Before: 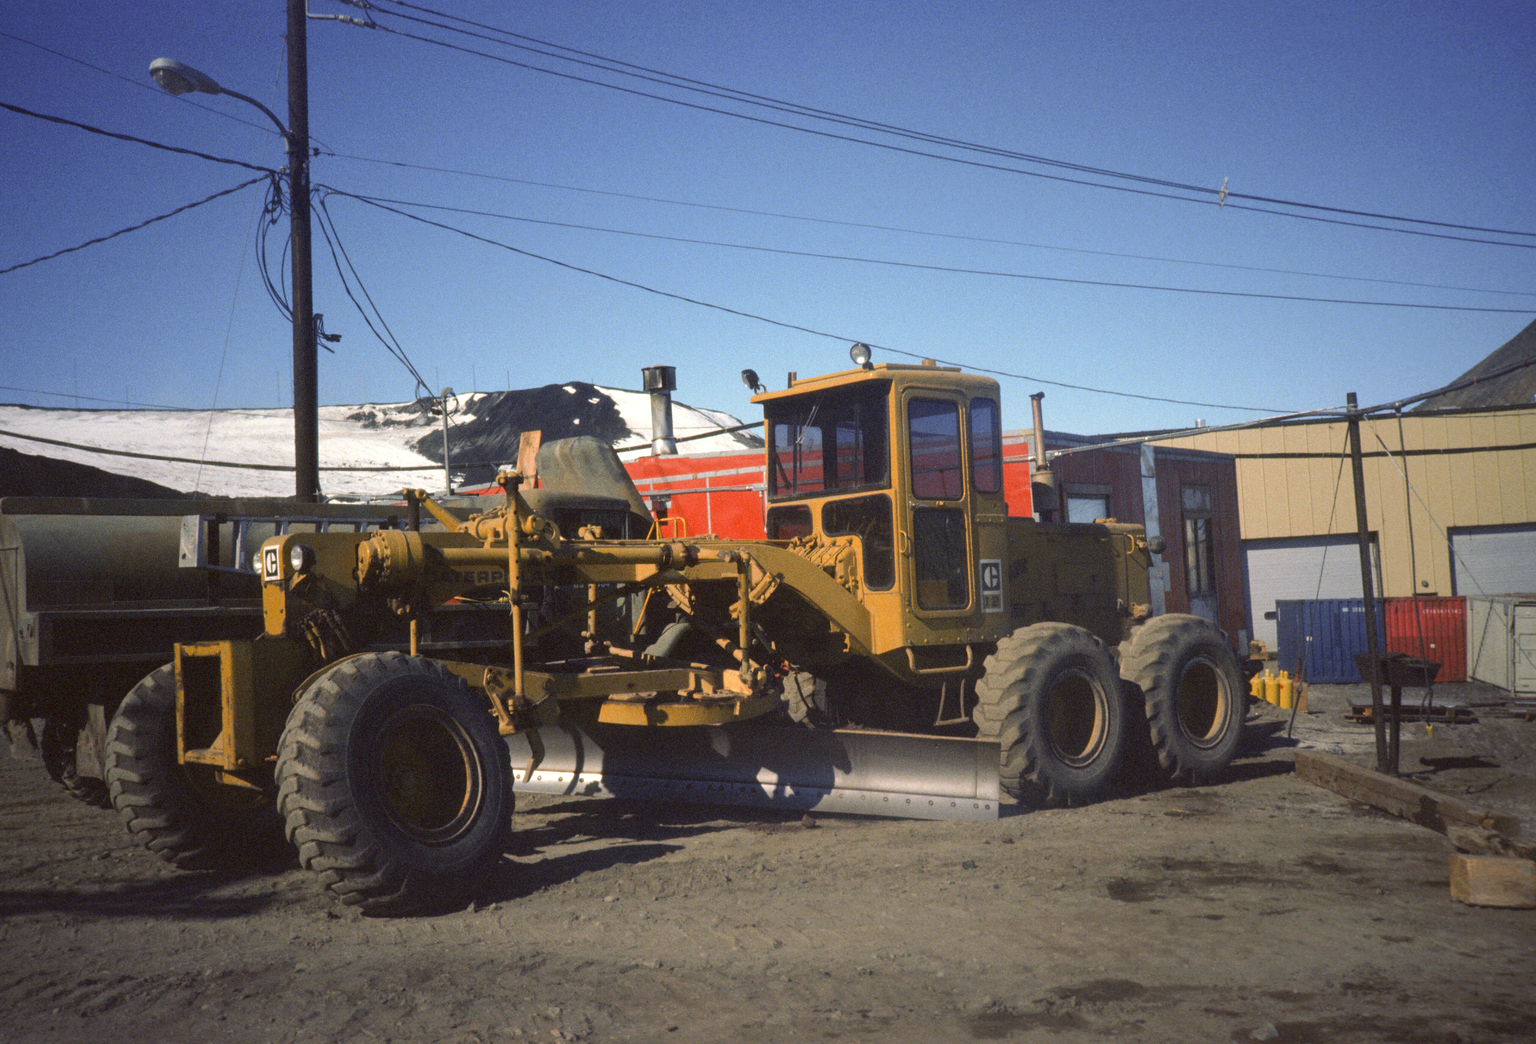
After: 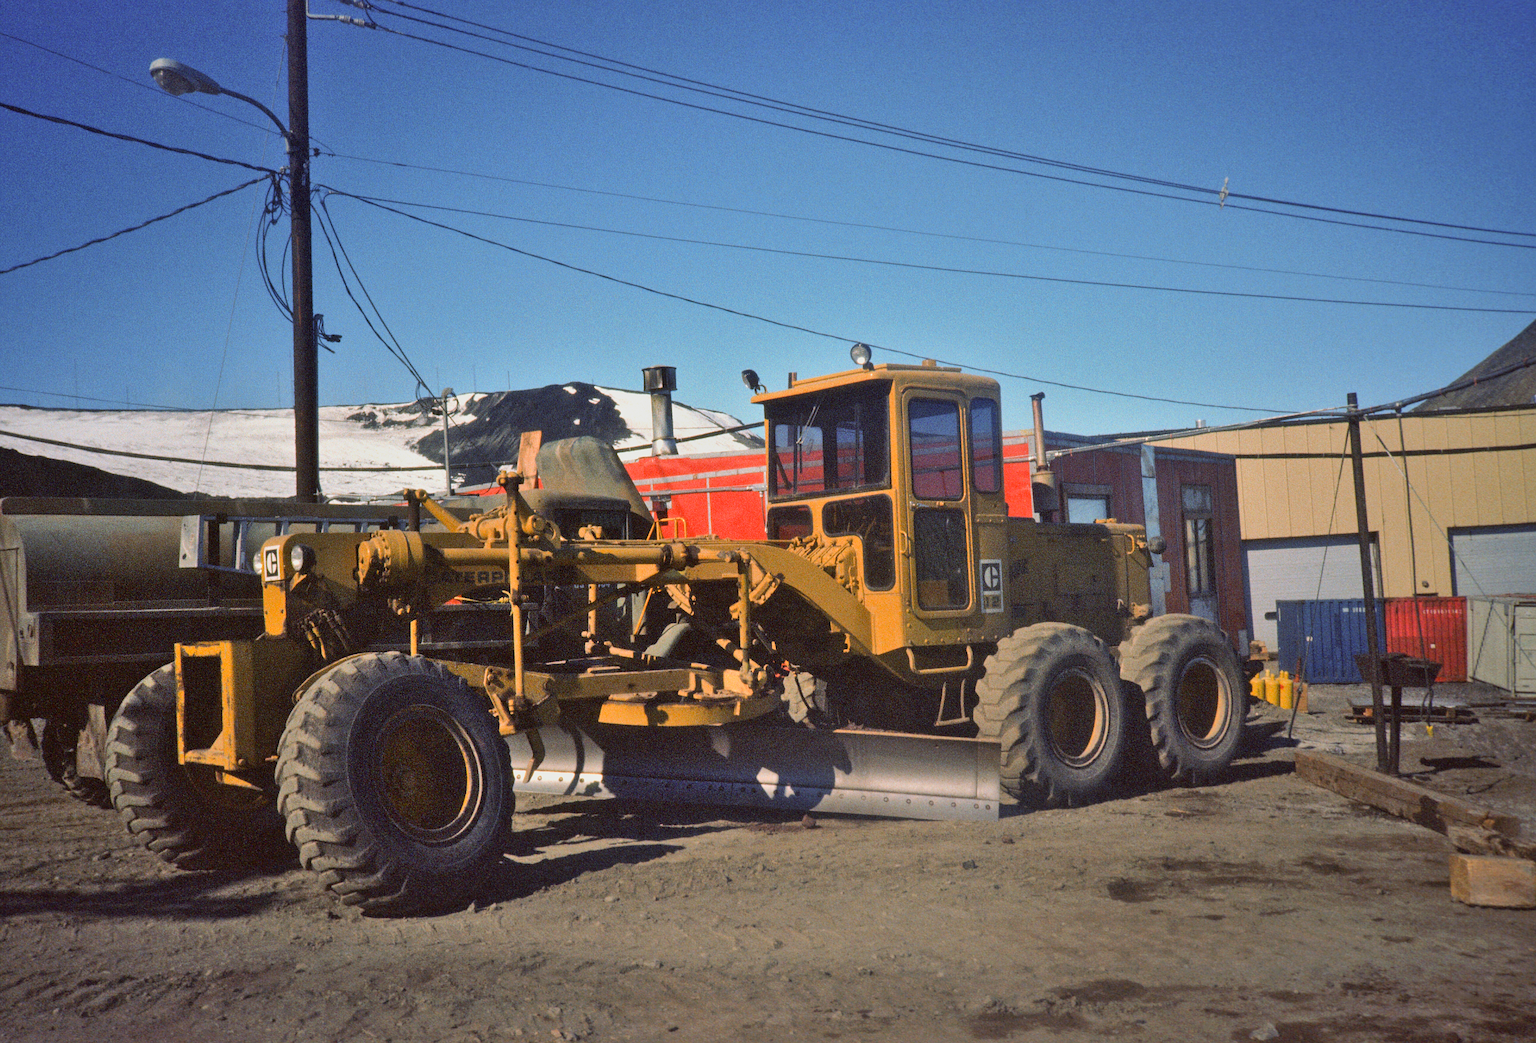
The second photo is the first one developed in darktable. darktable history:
shadows and highlights: white point adjustment 1.09, soften with gaussian
filmic rgb: black relative exposure -14.29 EV, white relative exposure 3.37 EV, hardness 7.95, contrast 0.99
sharpen: on, module defaults
contrast brightness saturation: contrast 0.042, saturation 0.065
